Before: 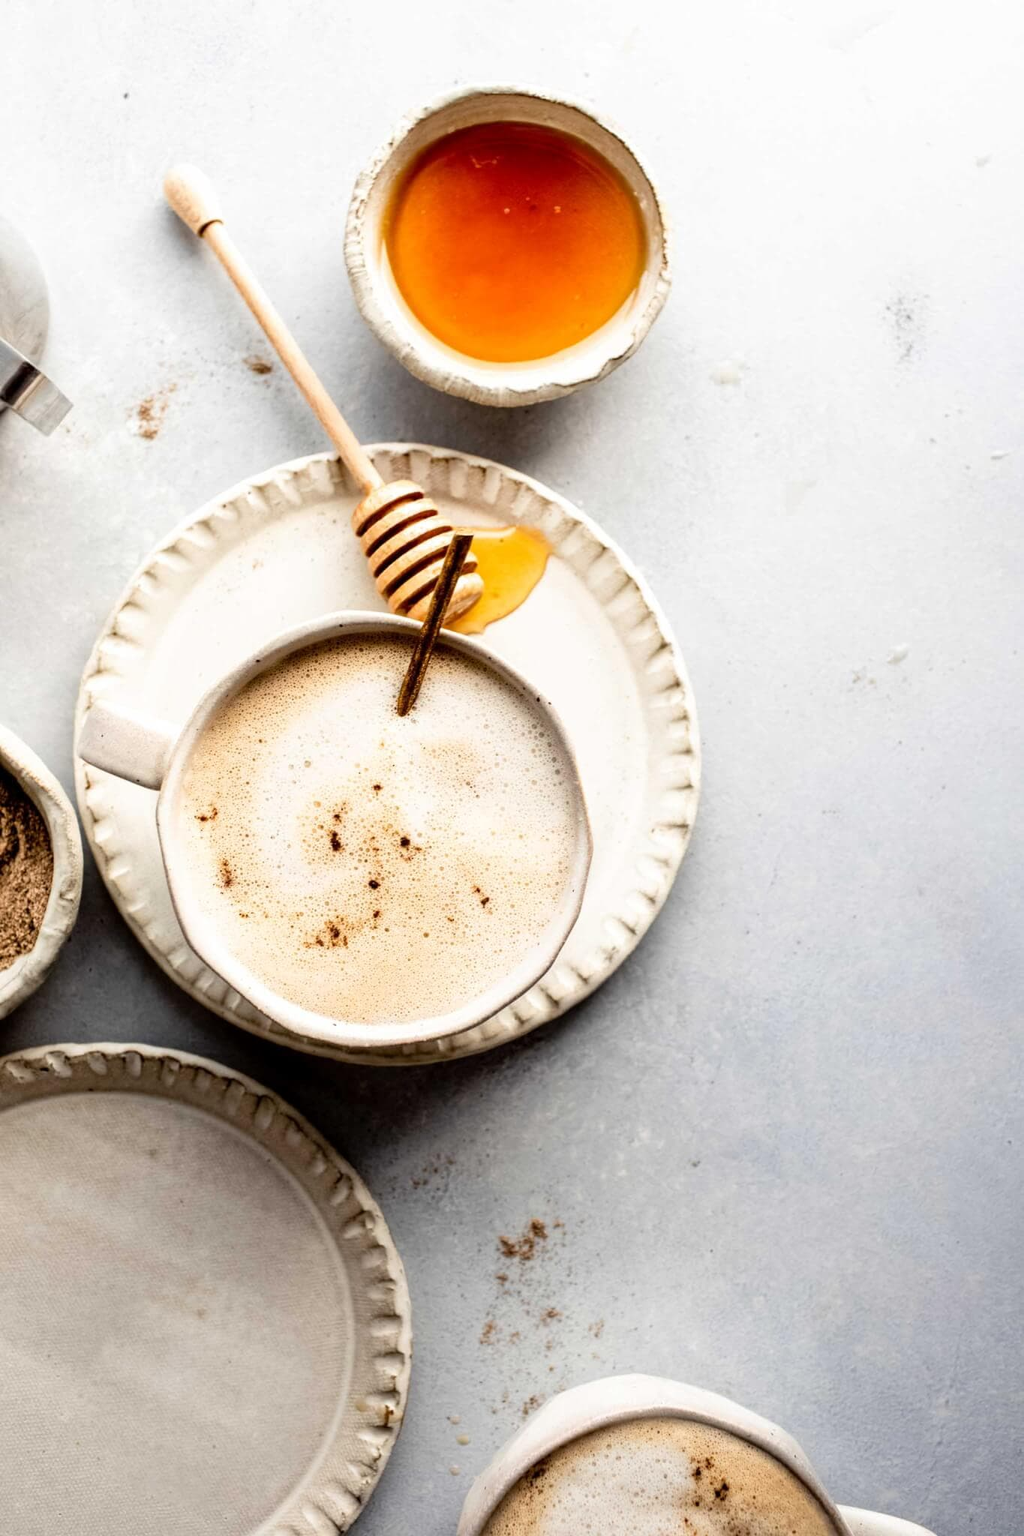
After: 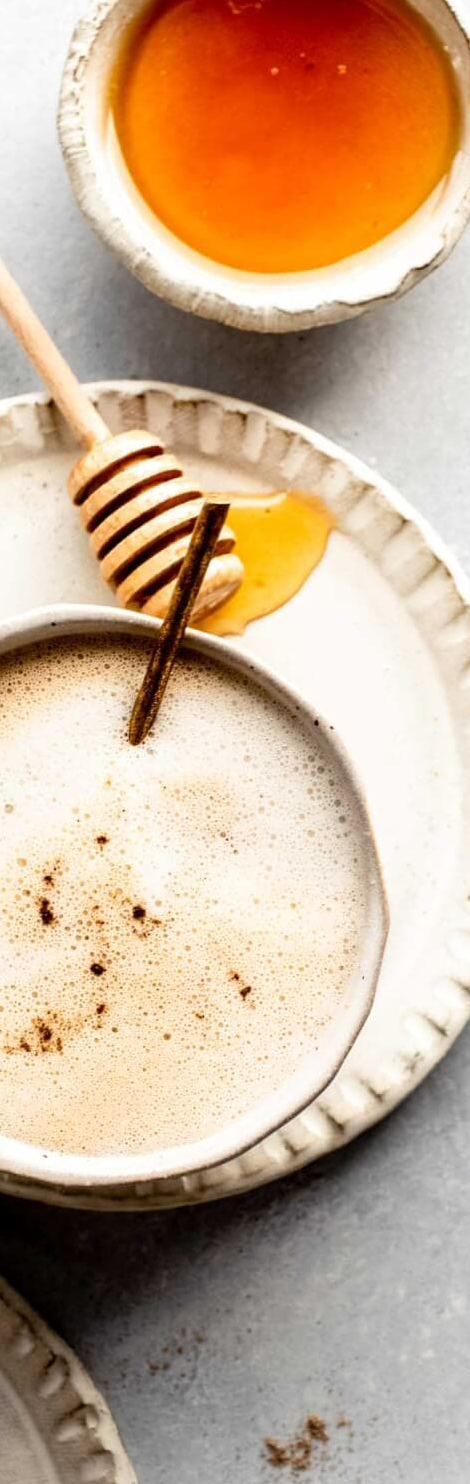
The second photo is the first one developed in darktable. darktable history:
crop and rotate: left 29.38%, top 10.296%, right 36.18%, bottom 17.199%
